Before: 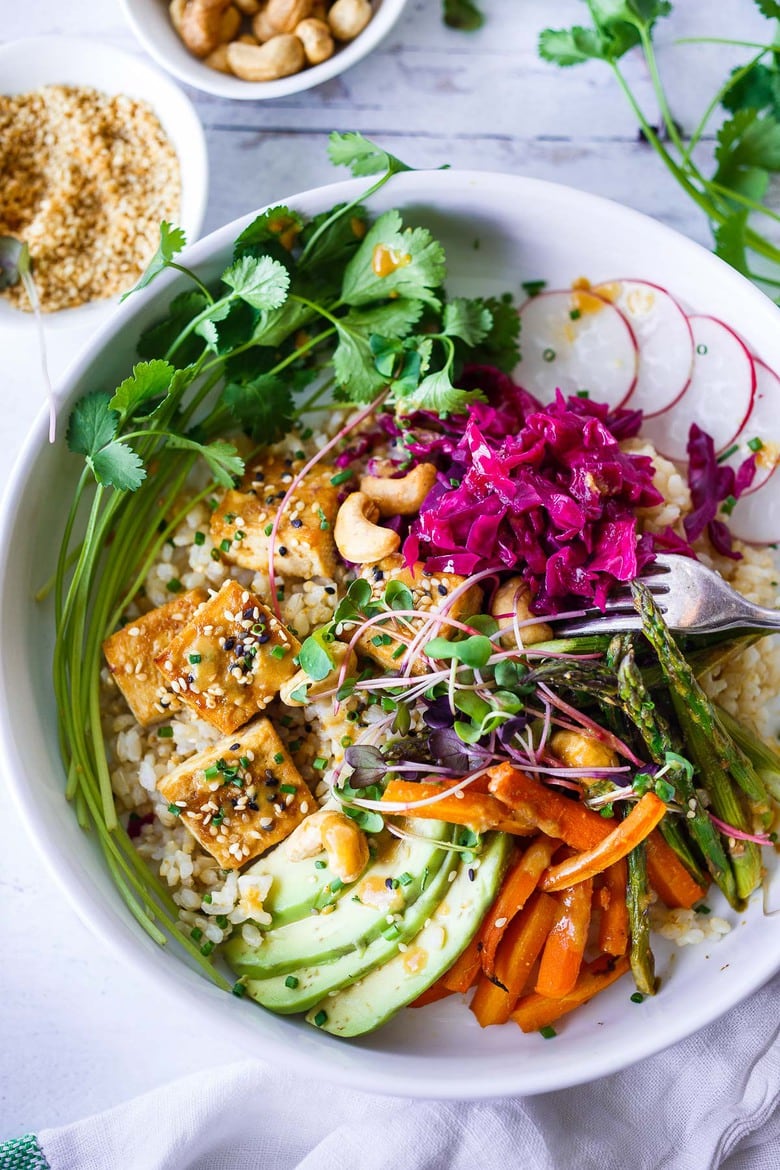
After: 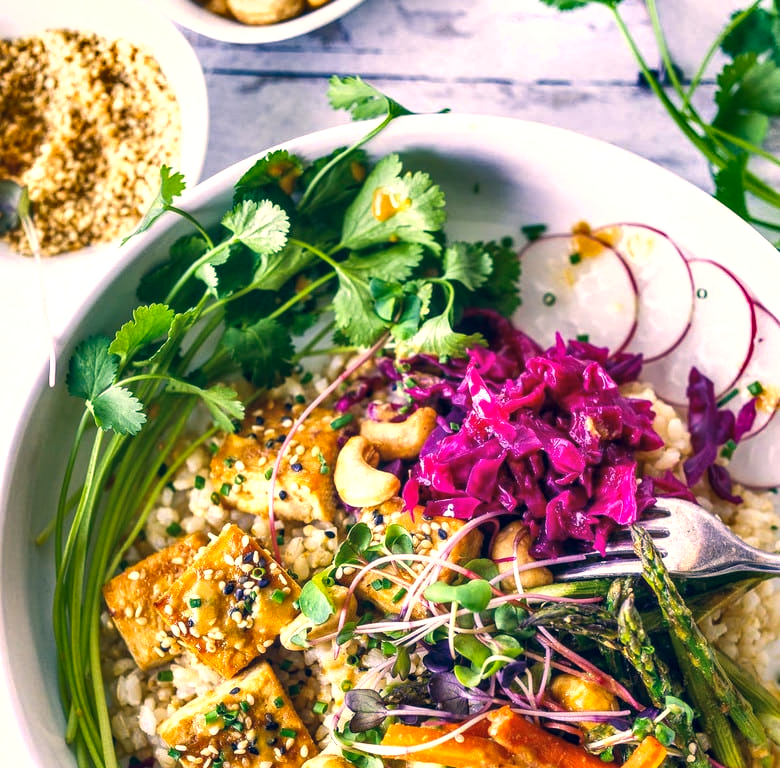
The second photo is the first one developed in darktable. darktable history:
crop and rotate: top 4.848%, bottom 29.503%
exposure: black level correction 0, exposure 0.5 EV, compensate highlight preservation false
color correction: highlights a* 10.32, highlights b* 14.66, shadows a* -9.59, shadows b* -15.02
shadows and highlights: soften with gaussian
local contrast: on, module defaults
